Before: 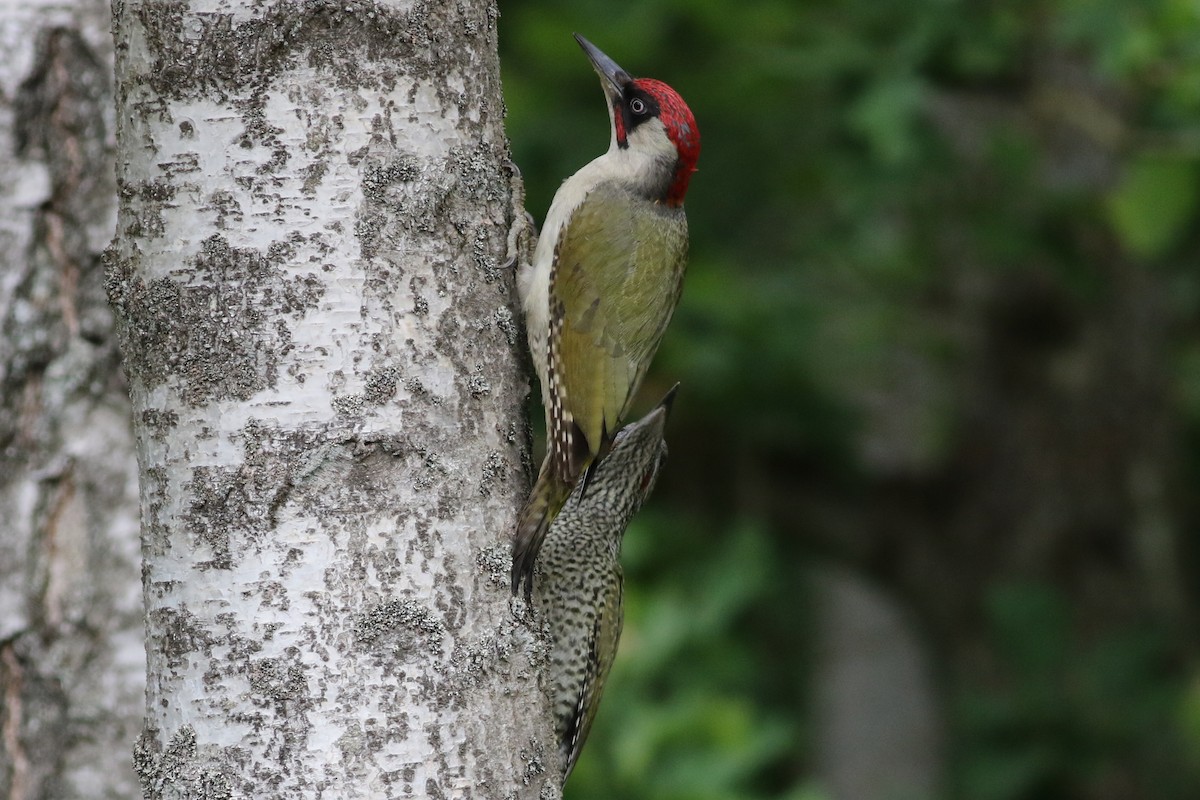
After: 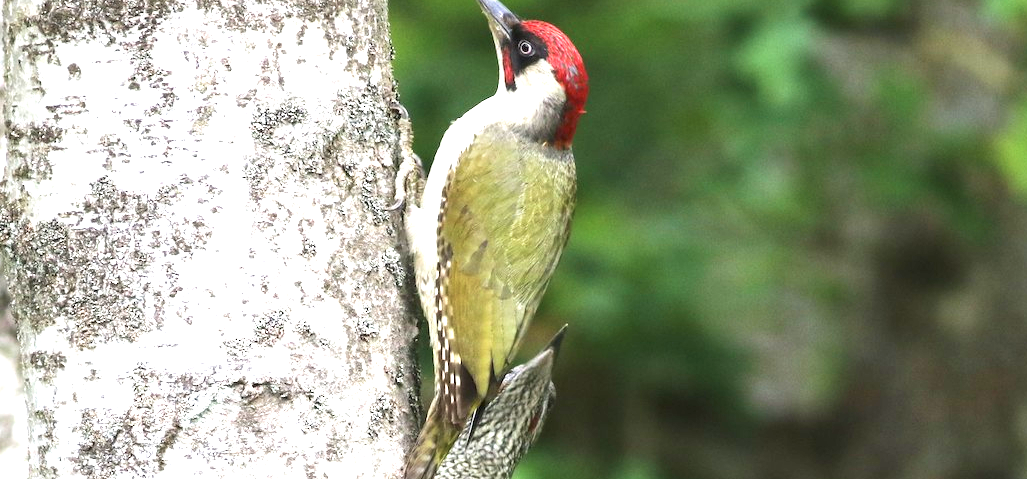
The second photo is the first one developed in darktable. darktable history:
exposure: black level correction 0, exposure 1.926 EV, compensate exposure bias true, compensate highlight preservation false
velvia: strength 15.57%
crop and rotate: left 9.358%, top 7.314%, right 5.016%, bottom 32.766%
